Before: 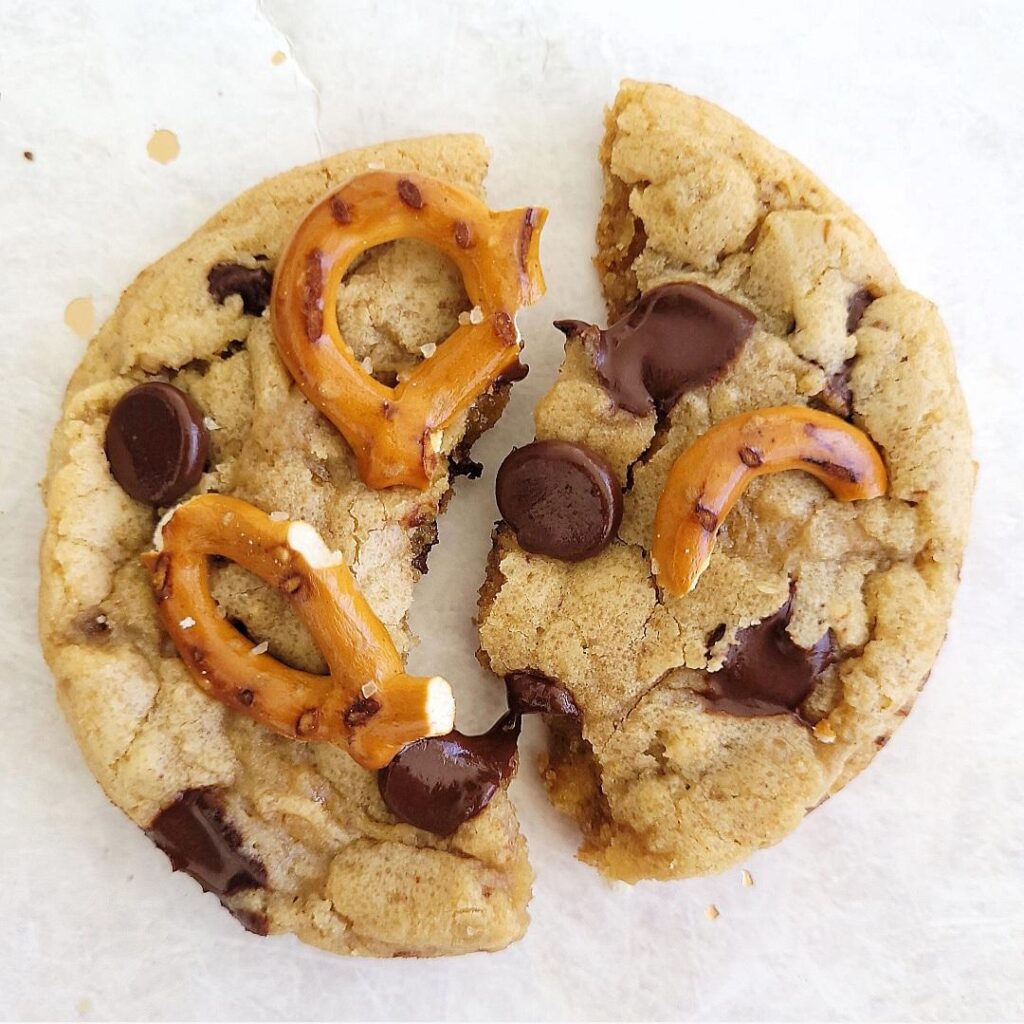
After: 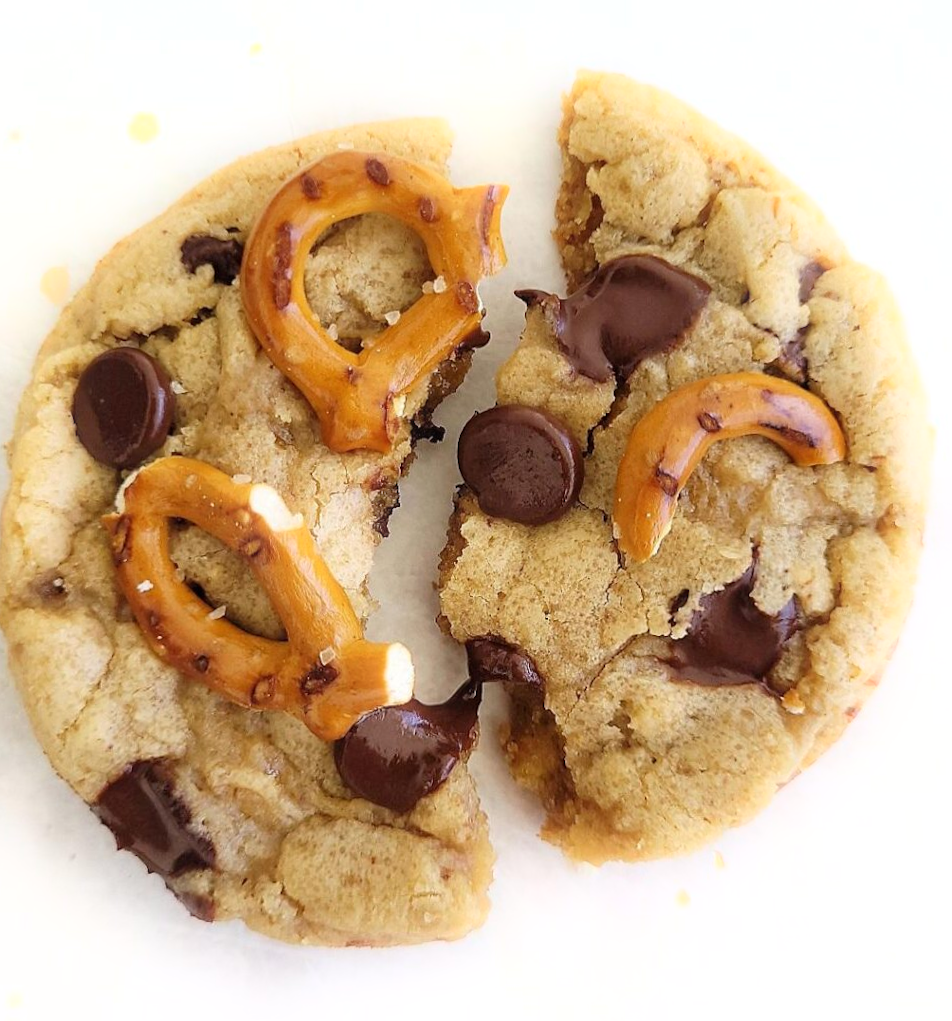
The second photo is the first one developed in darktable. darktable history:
bloom: size 5%, threshold 95%, strength 15%
rotate and perspective: rotation 0.215°, lens shift (vertical) -0.139, crop left 0.069, crop right 0.939, crop top 0.002, crop bottom 0.996
